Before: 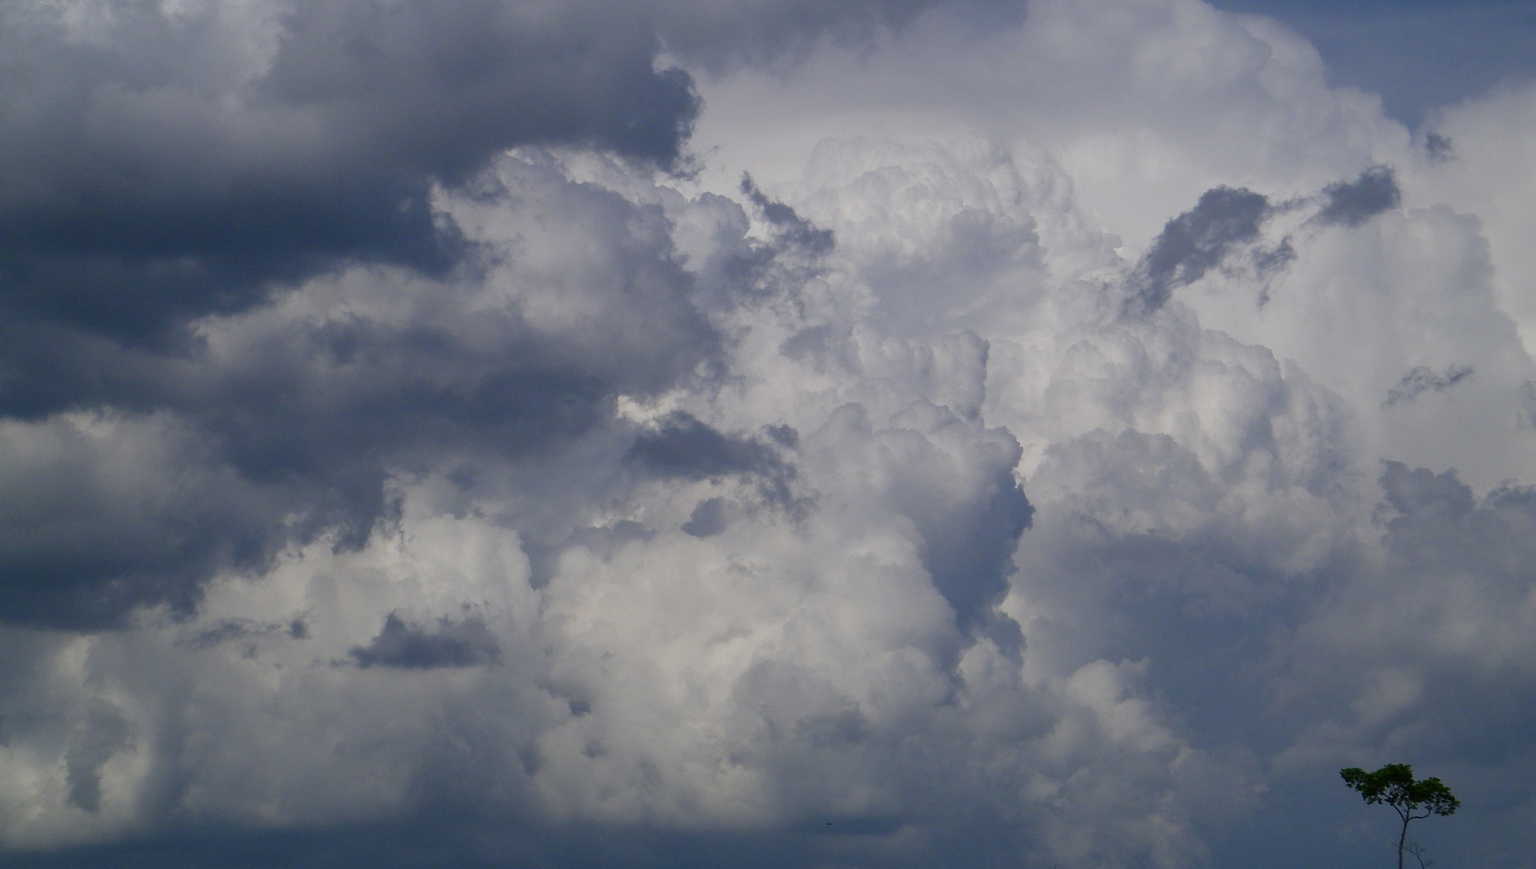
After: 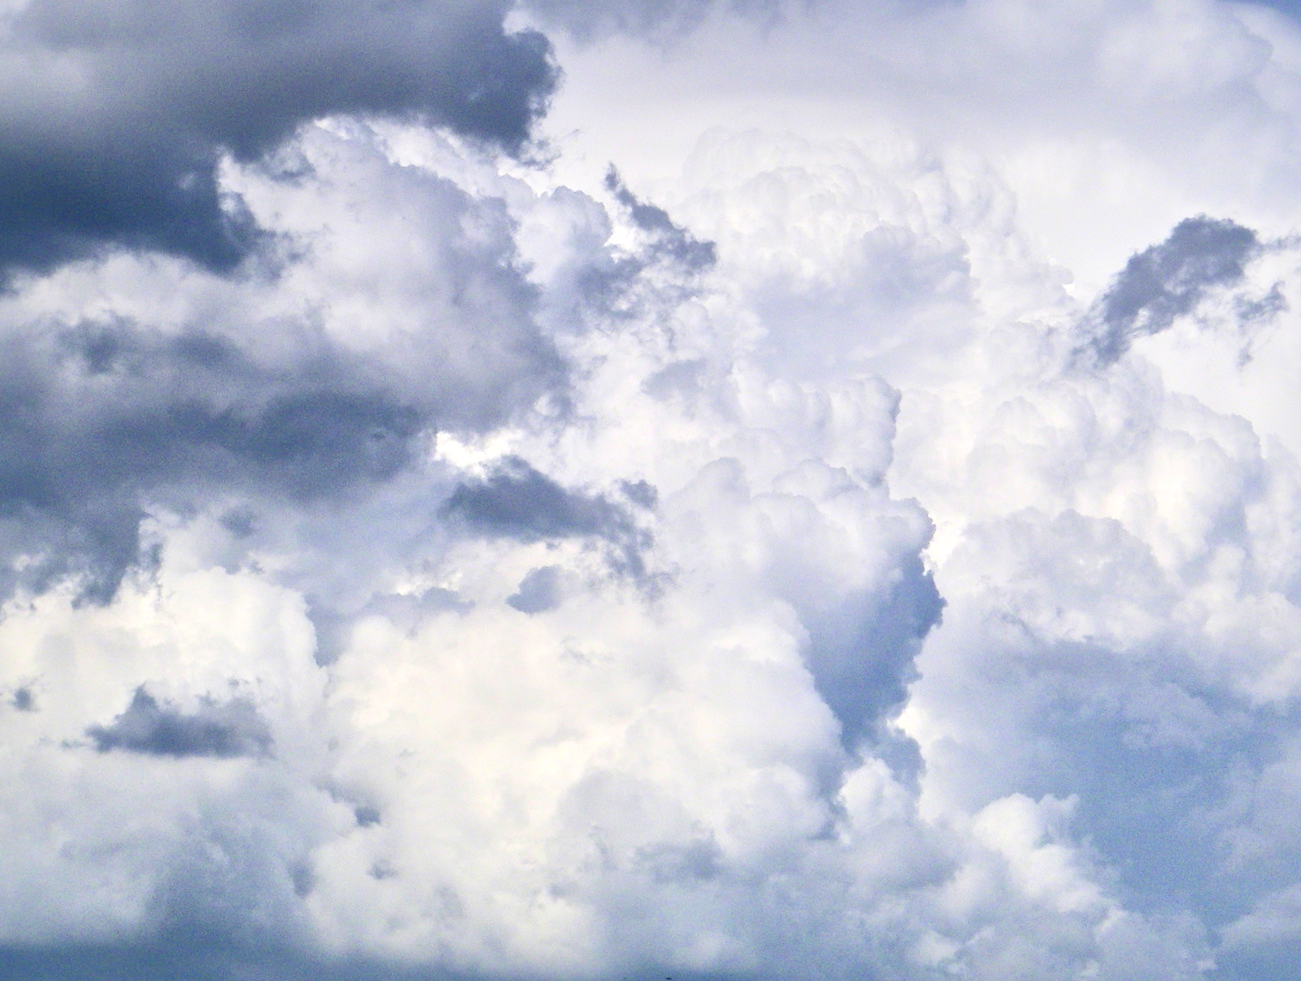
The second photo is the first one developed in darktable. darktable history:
exposure: exposure 1 EV, compensate highlight preservation false
tone curve: curves: ch0 [(0, 0.129) (0.187, 0.207) (0.729, 0.789) (1, 1)], color space Lab, linked channels, preserve colors none
contrast brightness saturation: contrast 0.2, brightness 0.16, saturation 0.22
graduated density: on, module defaults
crop and rotate: angle -3.27°, left 14.277%, top 0.028%, right 10.766%, bottom 0.028%
local contrast: mode bilateral grid, contrast 25, coarseness 47, detail 151%, midtone range 0.2
